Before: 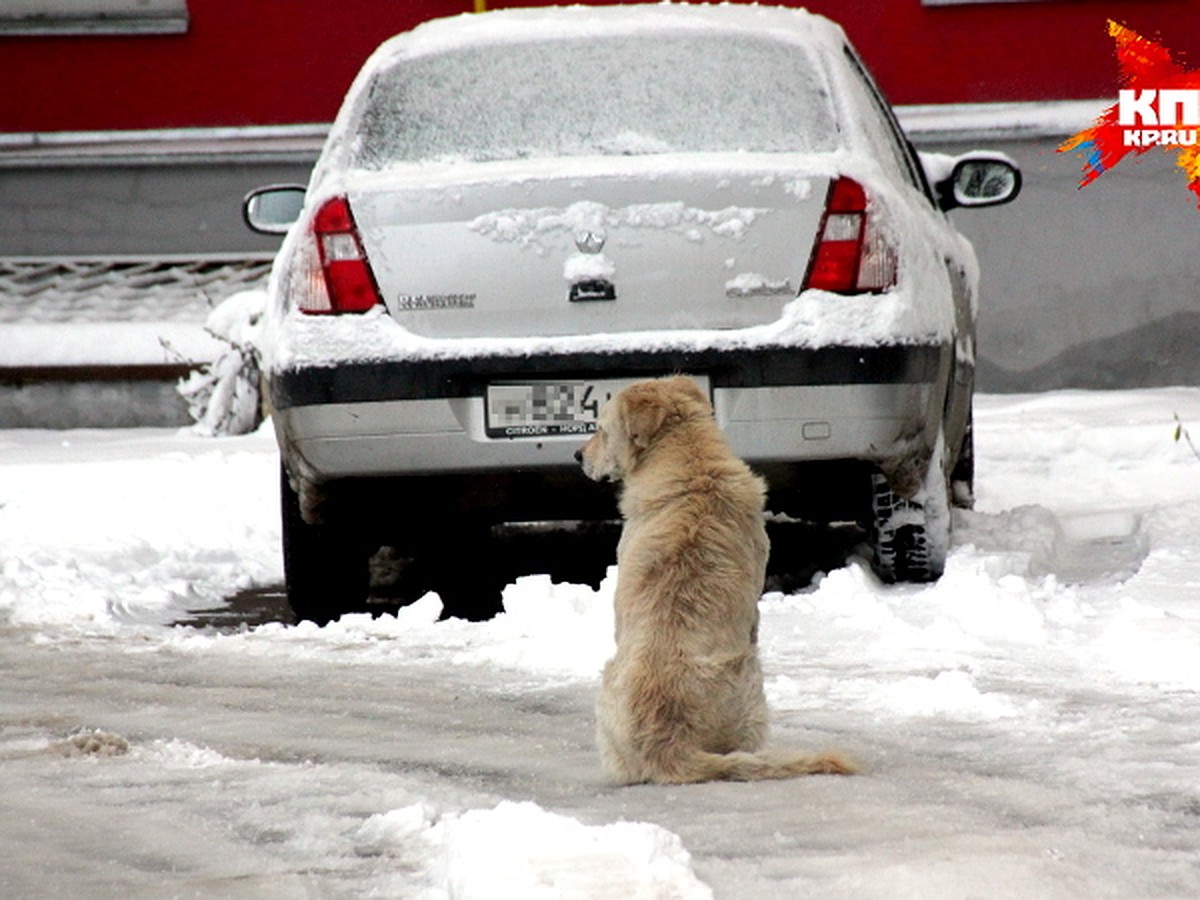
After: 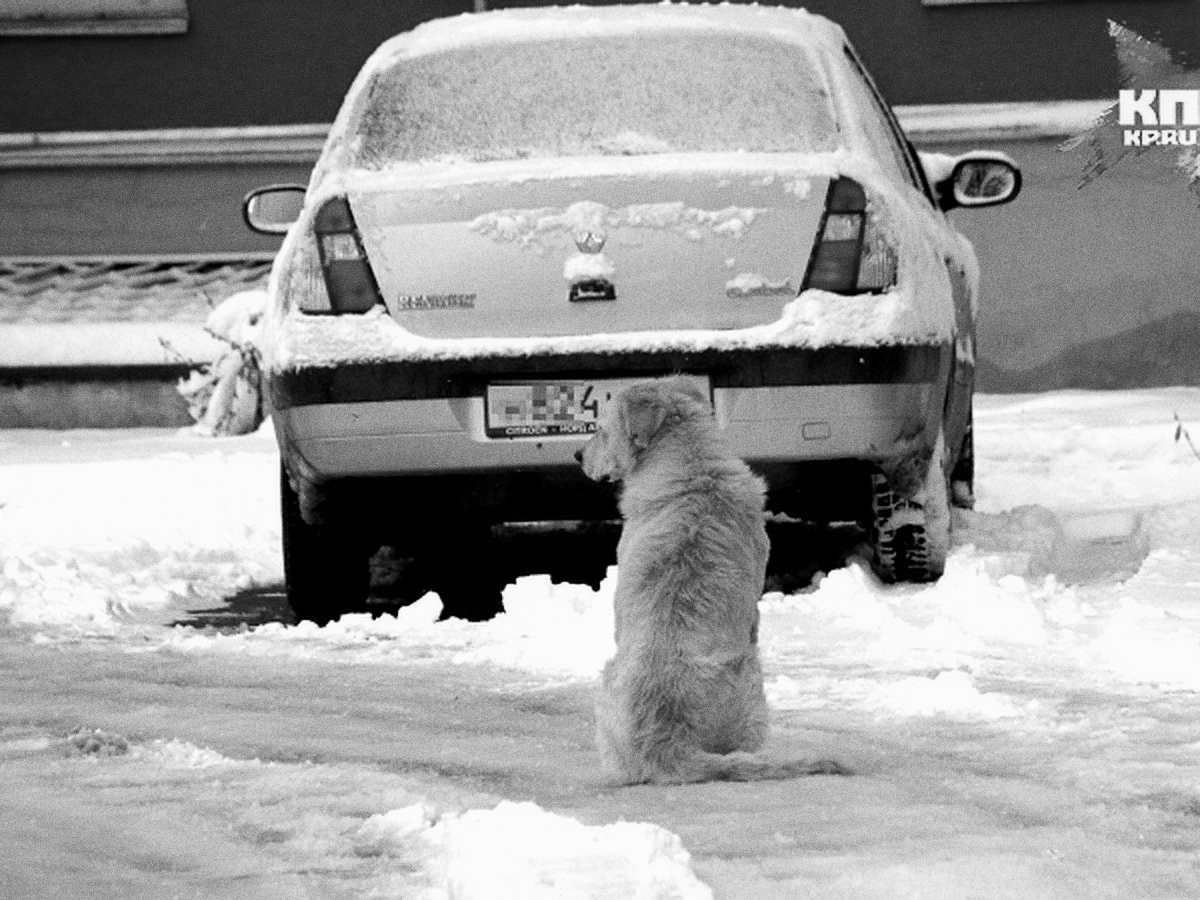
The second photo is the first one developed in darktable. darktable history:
monochrome: a -6.99, b 35.61, size 1.4
grain: coarseness 11.82 ISO, strength 36.67%, mid-tones bias 74.17%
